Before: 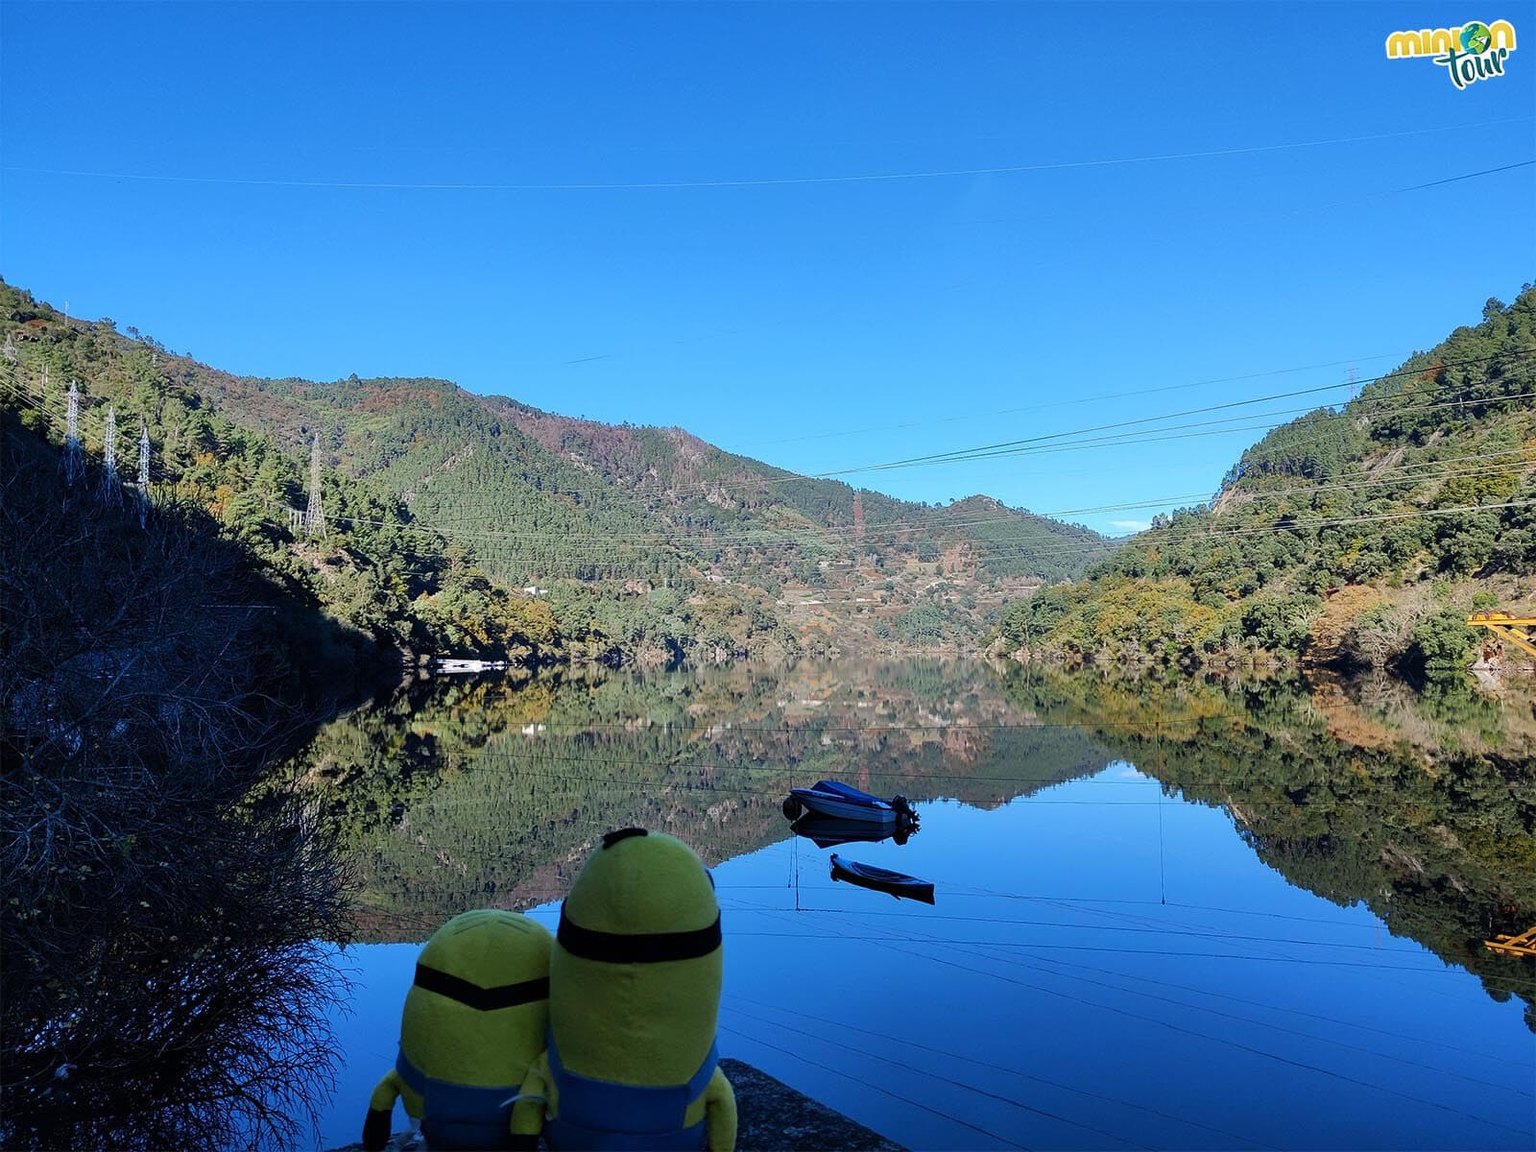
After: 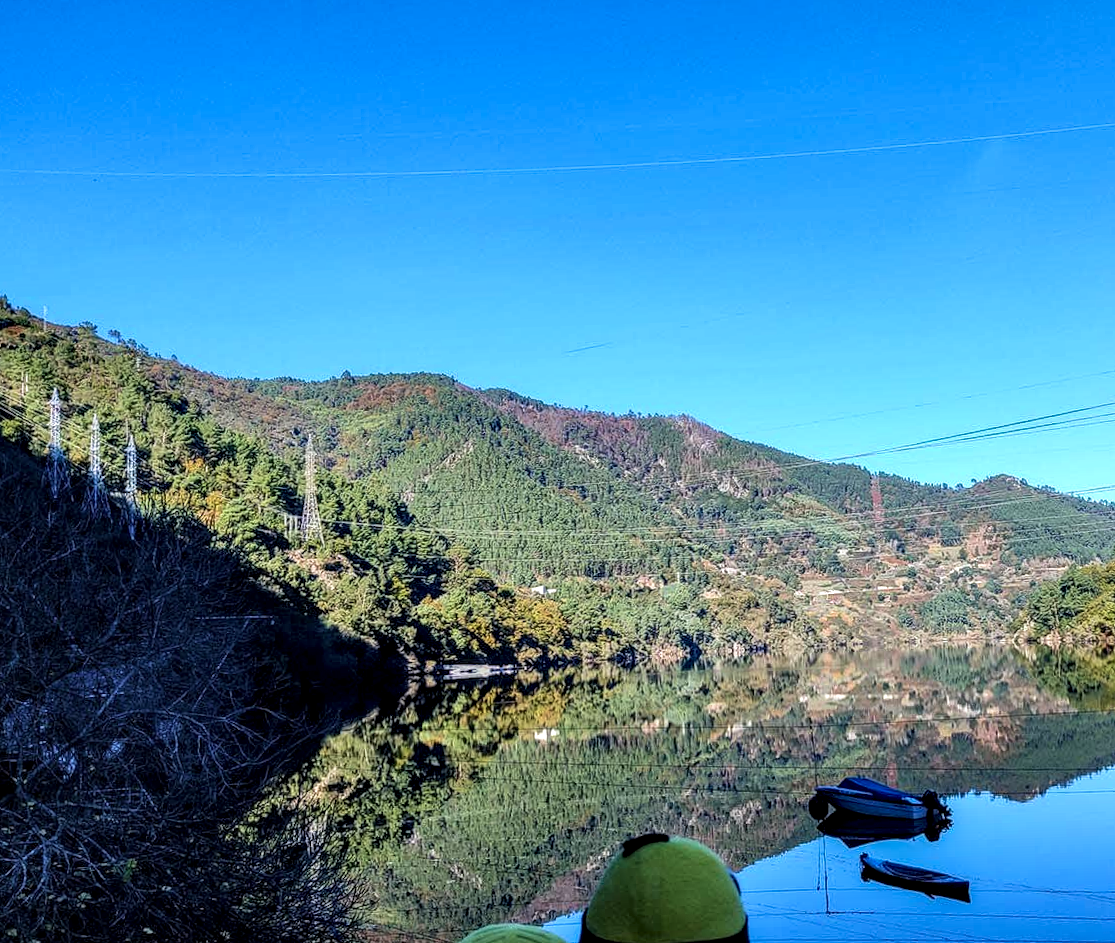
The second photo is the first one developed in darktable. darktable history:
rotate and perspective: rotation -2°, crop left 0.022, crop right 0.978, crop top 0.049, crop bottom 0.951
white balance: emerald 1
crop: right 28.885%, bottom 16.626%
local contrast: highlights 0%, shadows 0%, detail 182%
velvia: on, module defaults
contrast brightness saturation: contrast 0.03, brightness 0.06, saturation 0.13
